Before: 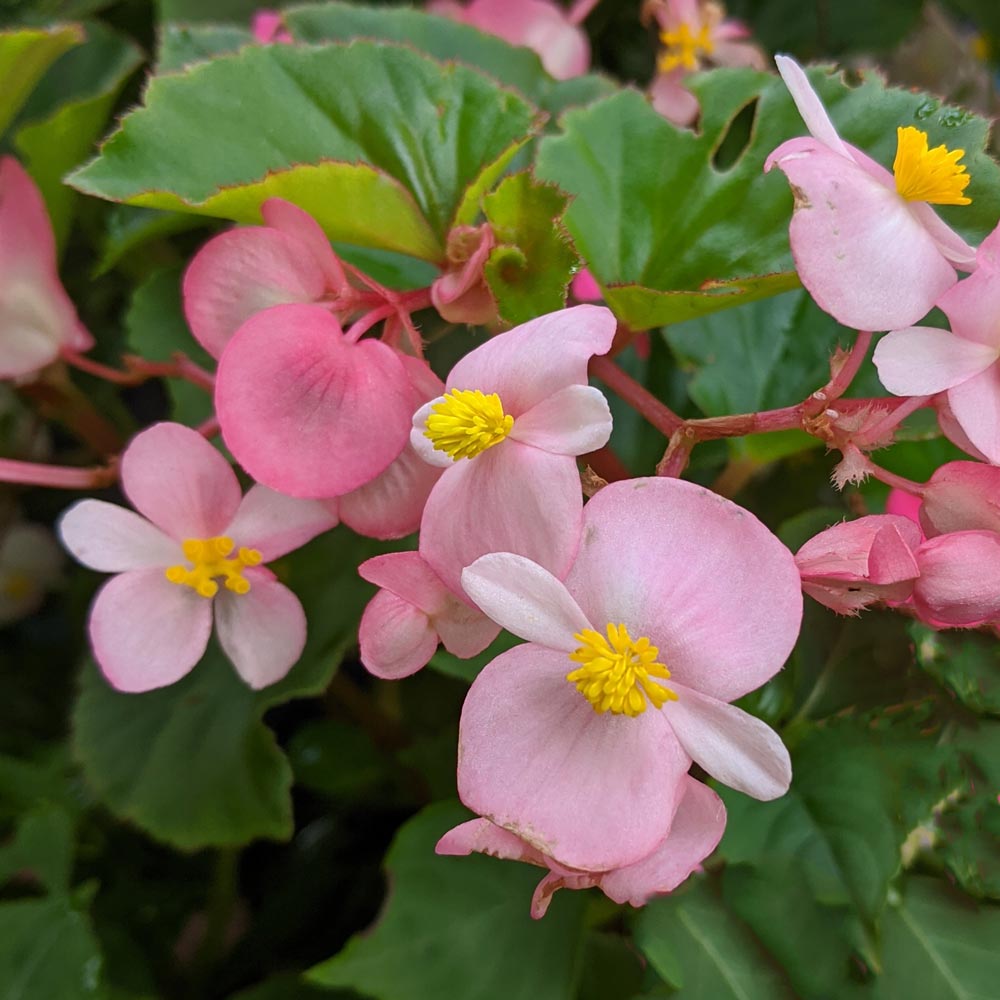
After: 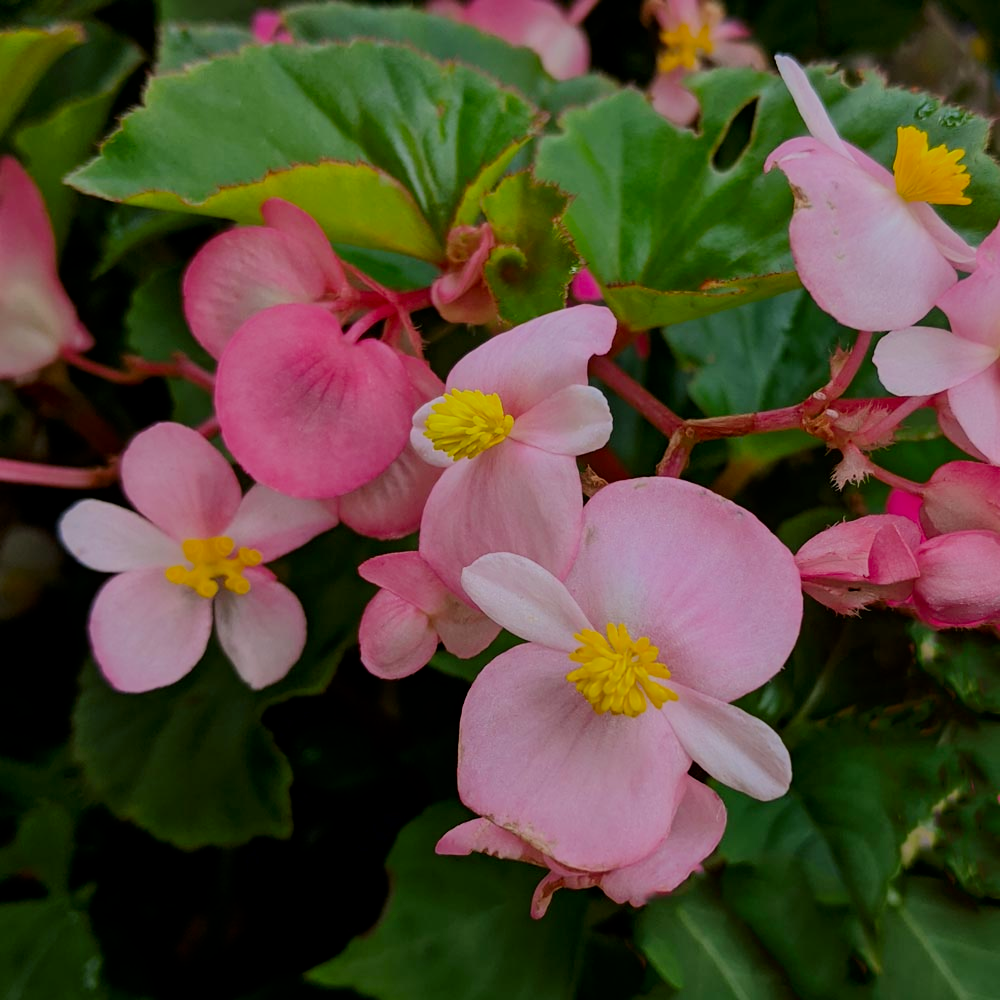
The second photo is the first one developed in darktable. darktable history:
contrast brightness saturation: contrast 0.07, brightness -0.14, saturation 0.11
filmic rgb: black relative exposure -6.15 EV, white relative exposure 6.96 EV, hardness 2.23, color science v6 (2022)
